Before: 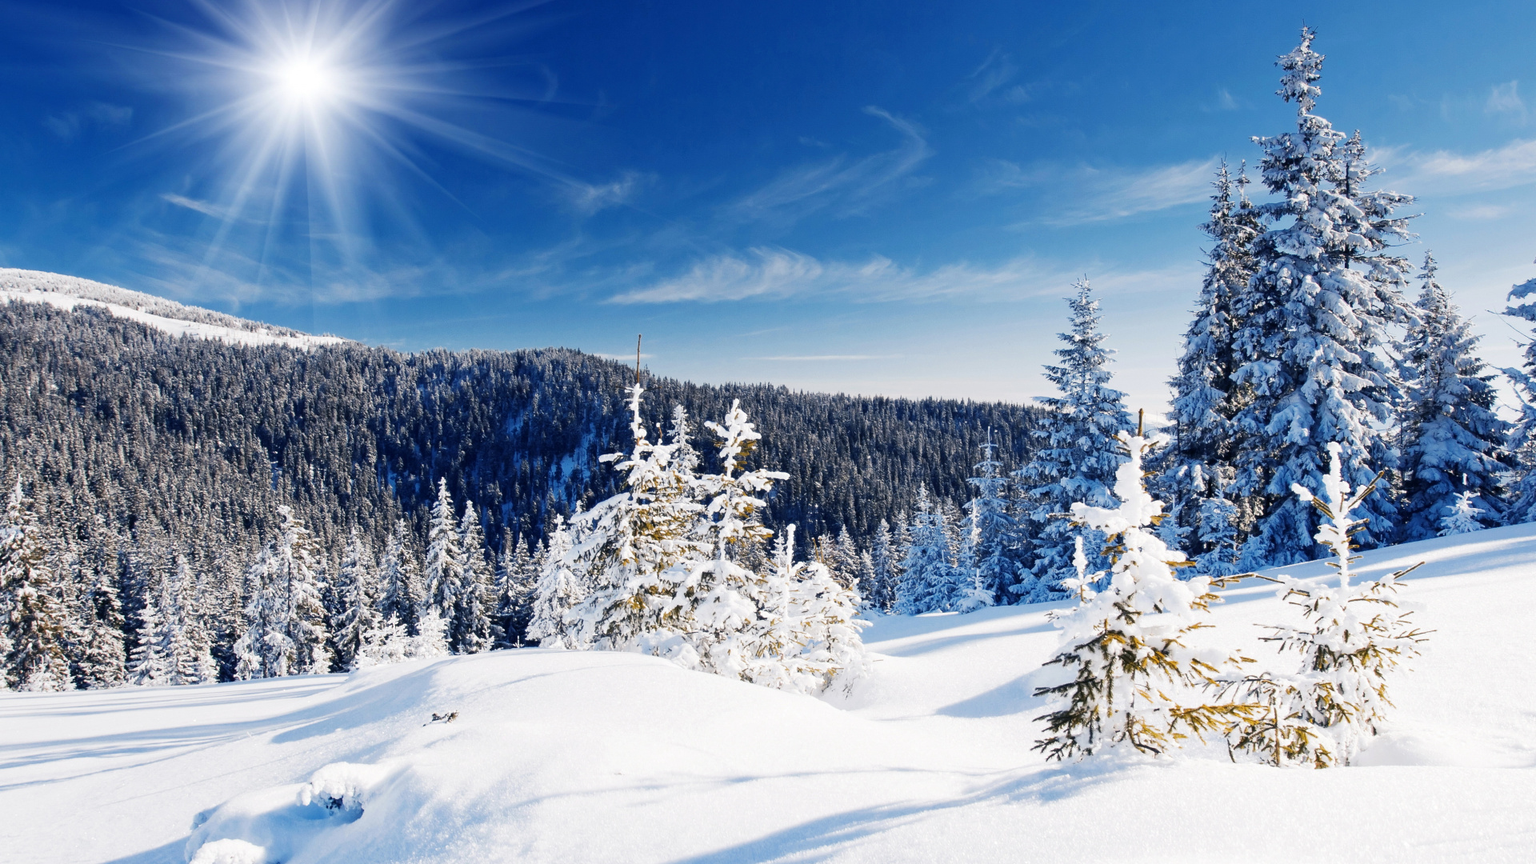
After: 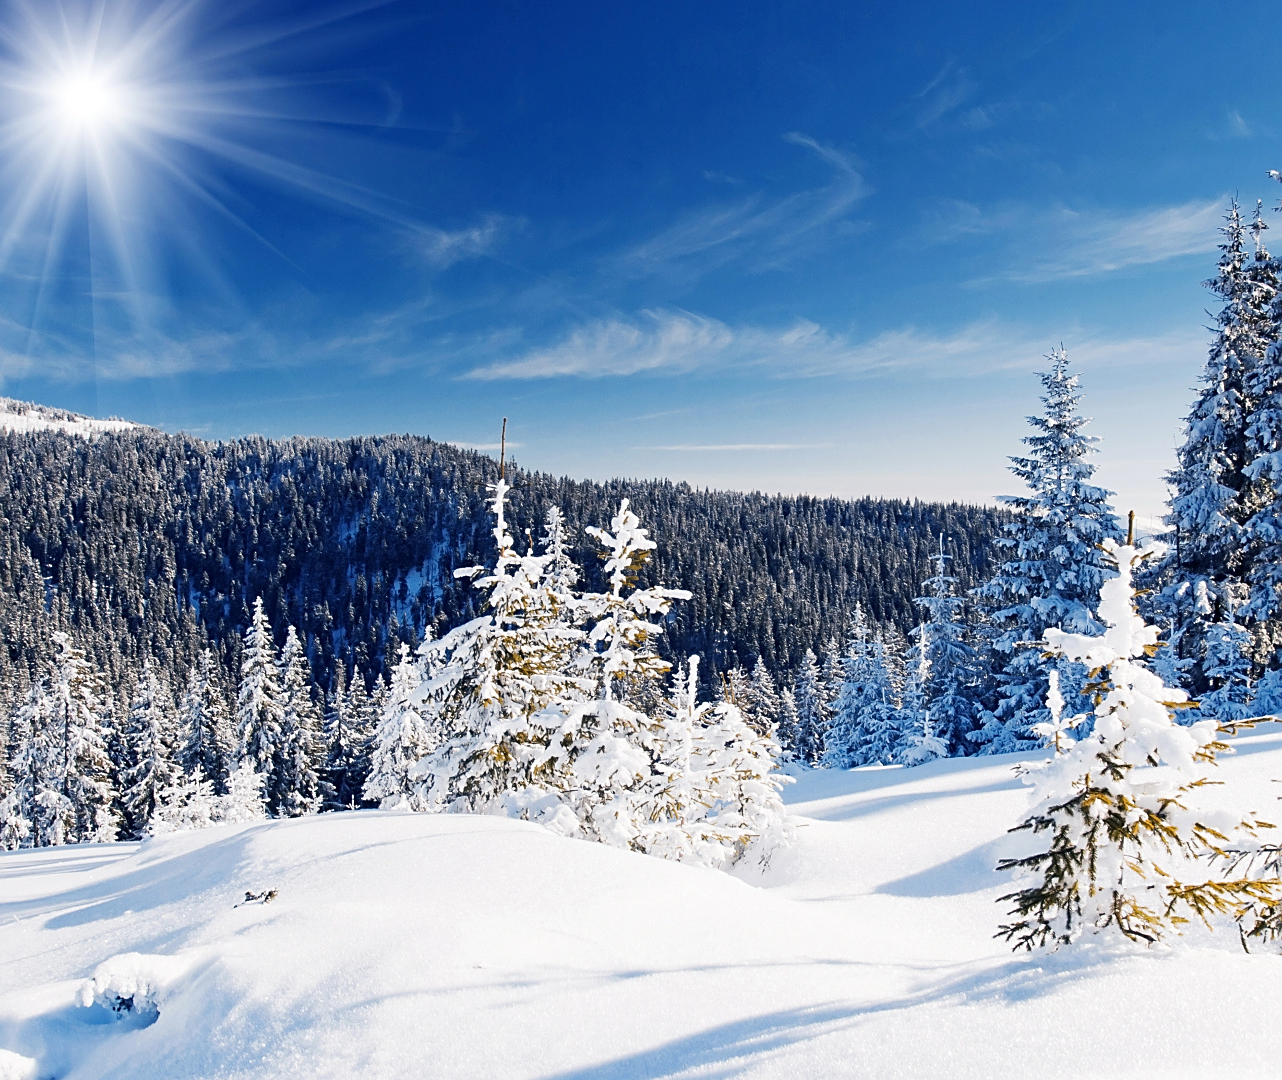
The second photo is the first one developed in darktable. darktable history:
crop: left 15.383%, right 17.84%
sharpen: on, module defaults
